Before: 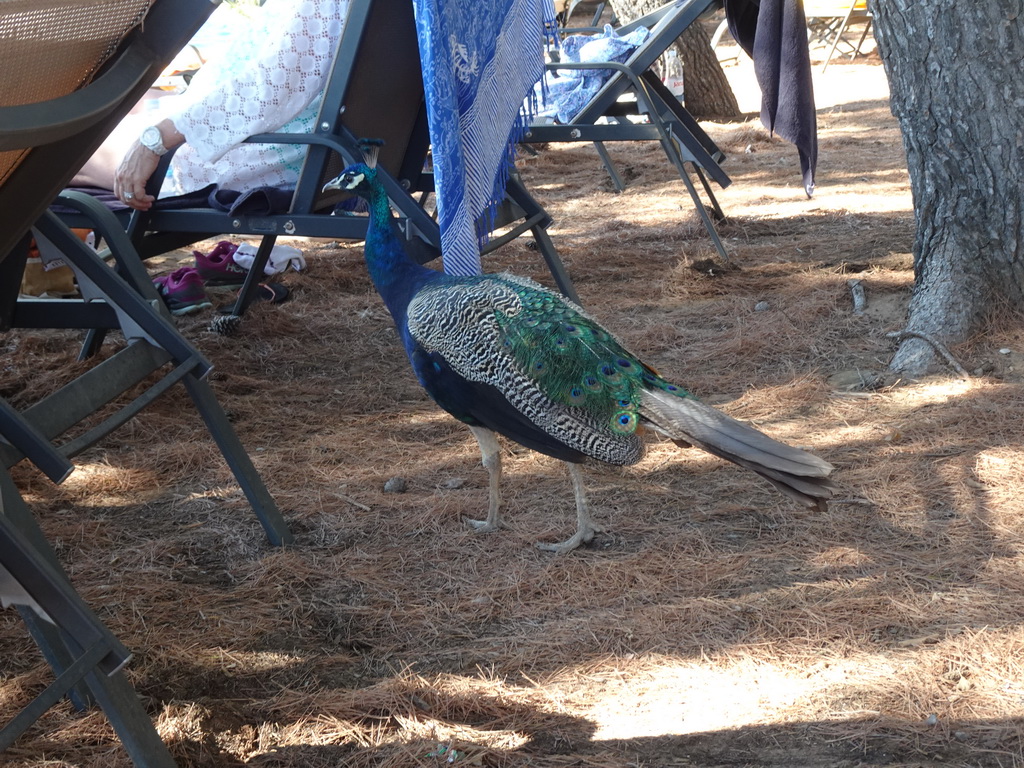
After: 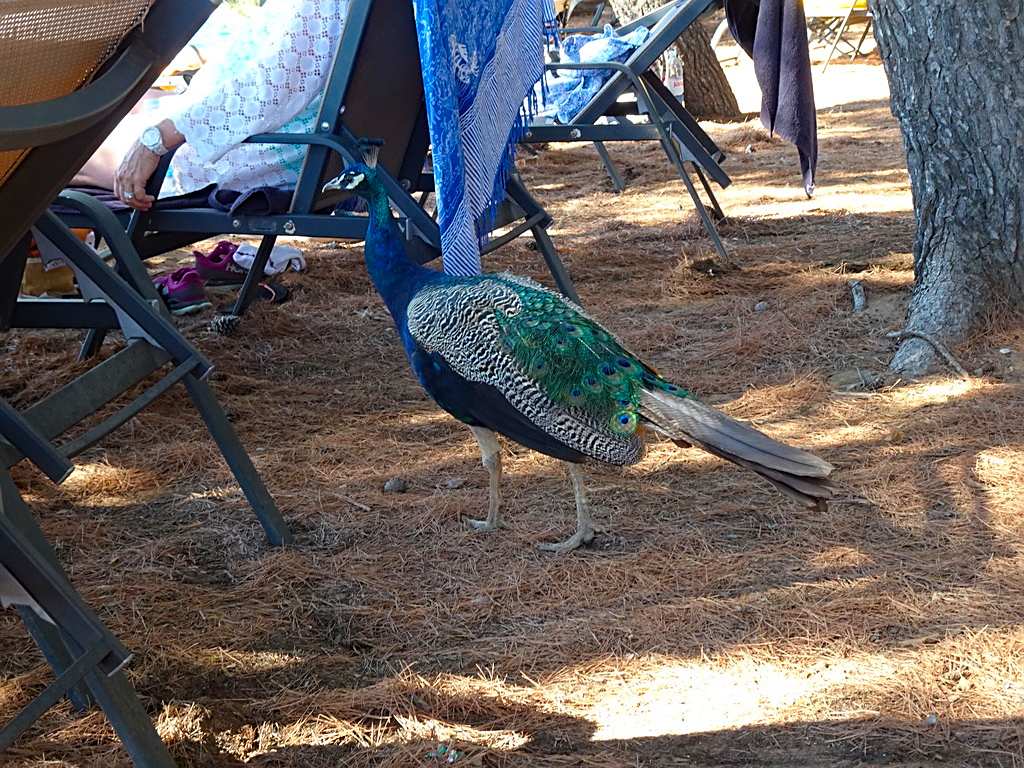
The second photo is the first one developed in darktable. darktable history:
sharpen: on, module defaults
color balance rgb: perceptual saturation grading › global saturation 30%, global vibrance 20%
haze removal: compatibility mode true, adaptive false
